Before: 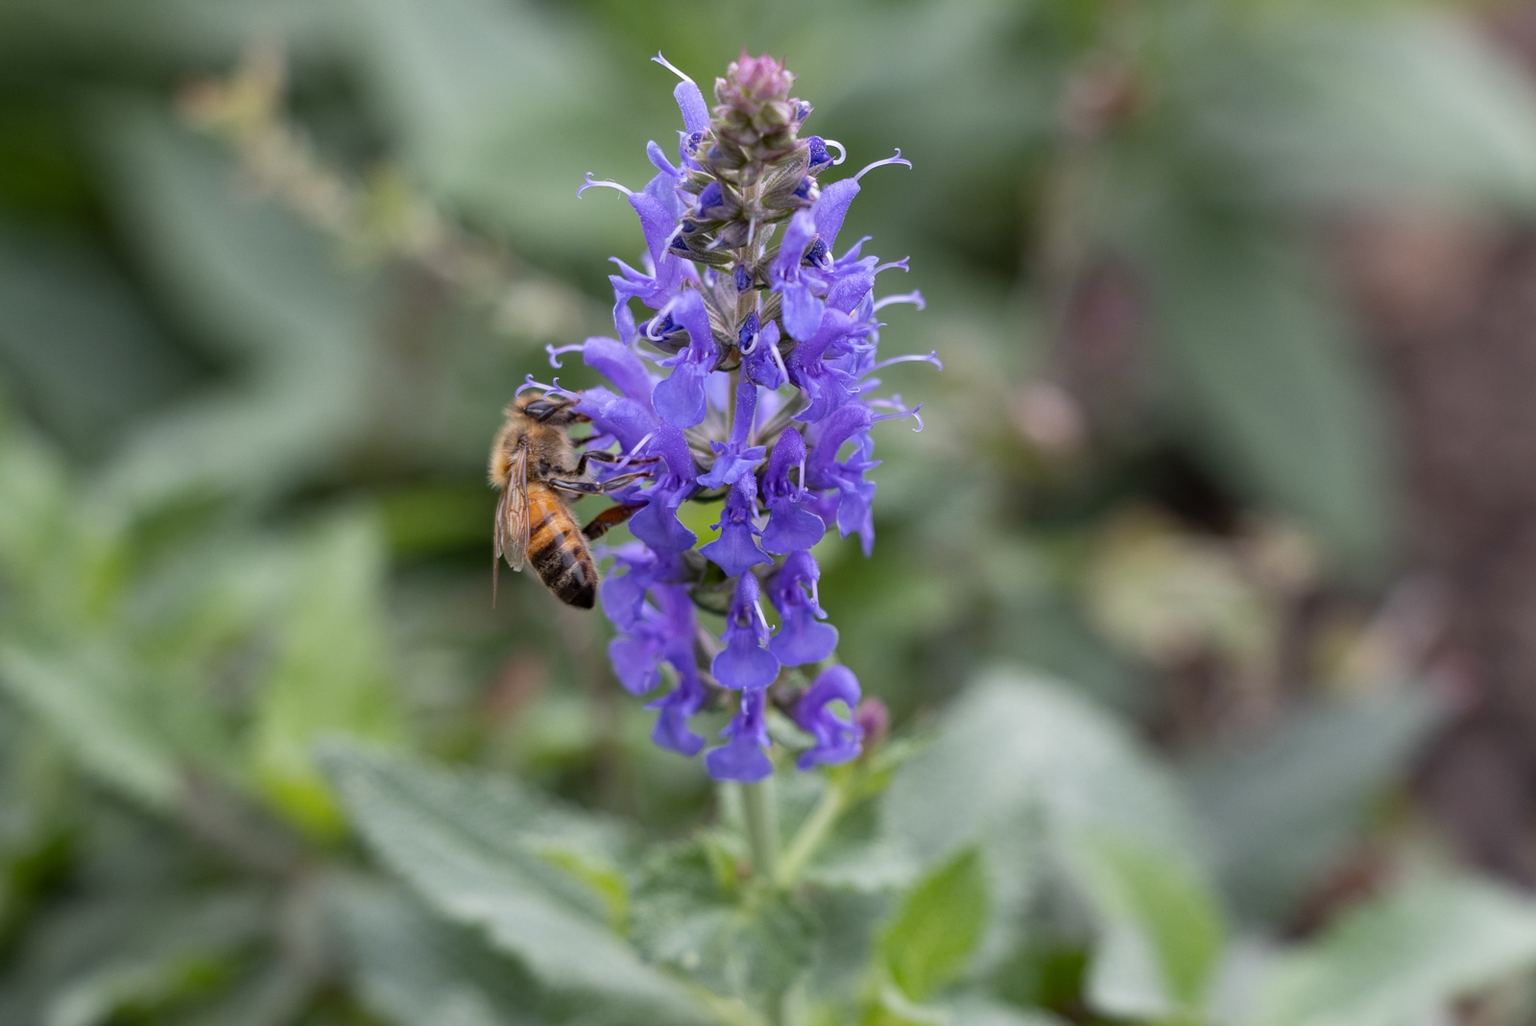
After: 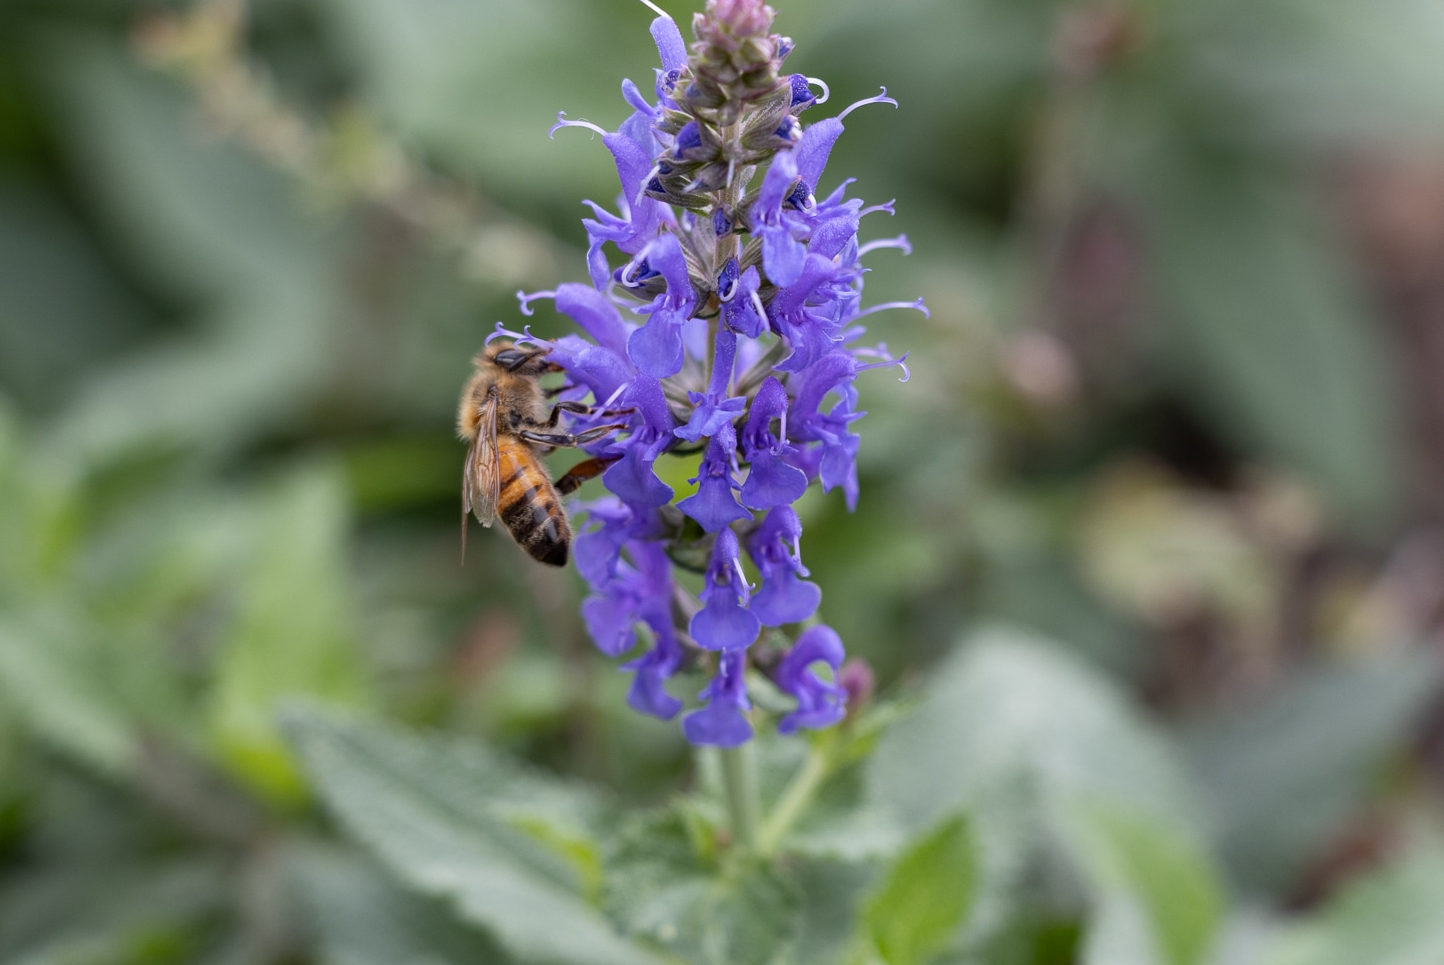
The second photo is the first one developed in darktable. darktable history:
white balance: emerald 1
crop: left 3.305%, top 6.436%, right 6.389%, bottom 3.258%
